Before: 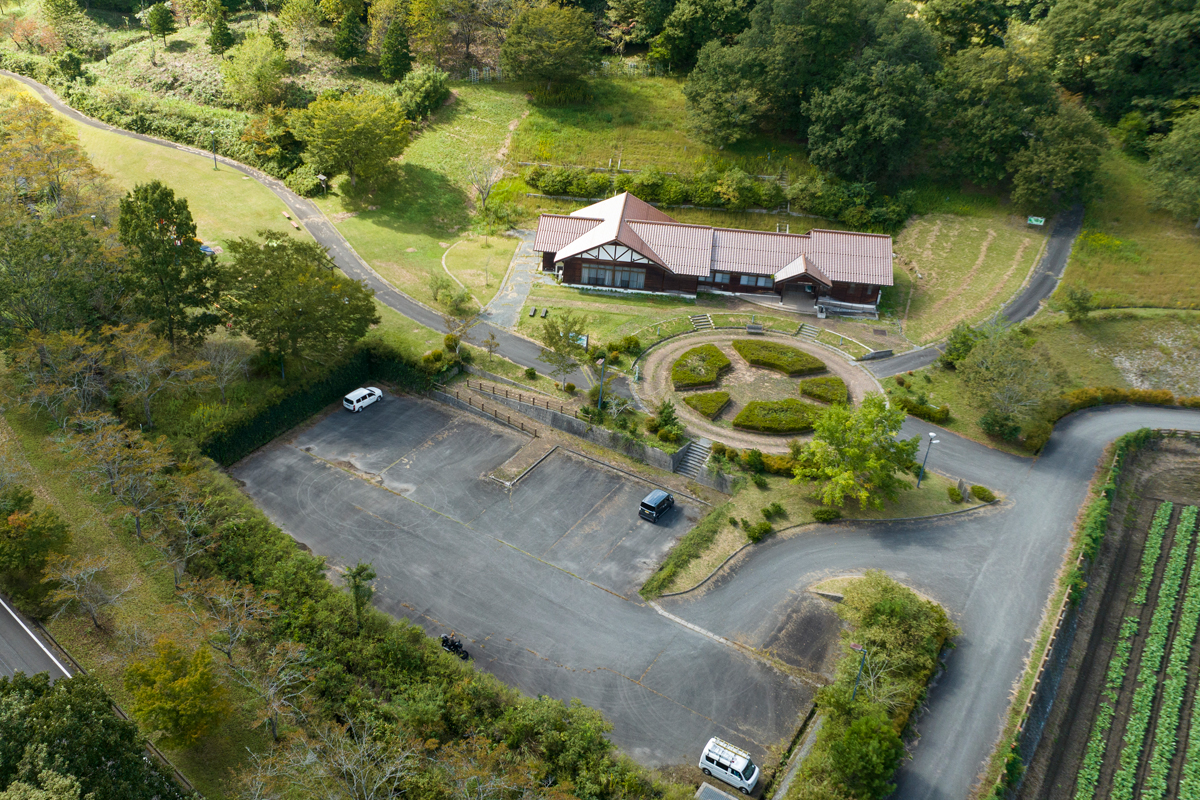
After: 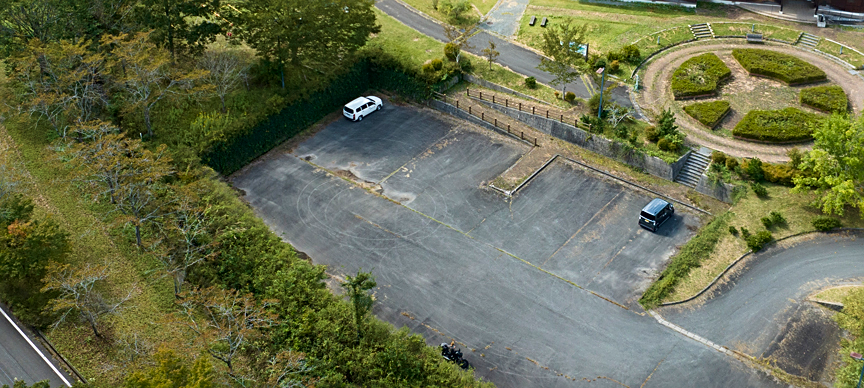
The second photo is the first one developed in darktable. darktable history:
velvia: on, module defaults
sharpen: on, module defaults
crop: top 36.498%, right 27.964%, bottom 14.995%
tone curve: curves: ch0 [(0, 0) (0.08, 0.069) (0.4, 0.391) (0.6, 0.609) (0.92, 0.93) (1, 1)], color space Lab, independent channels, preserve colors none
